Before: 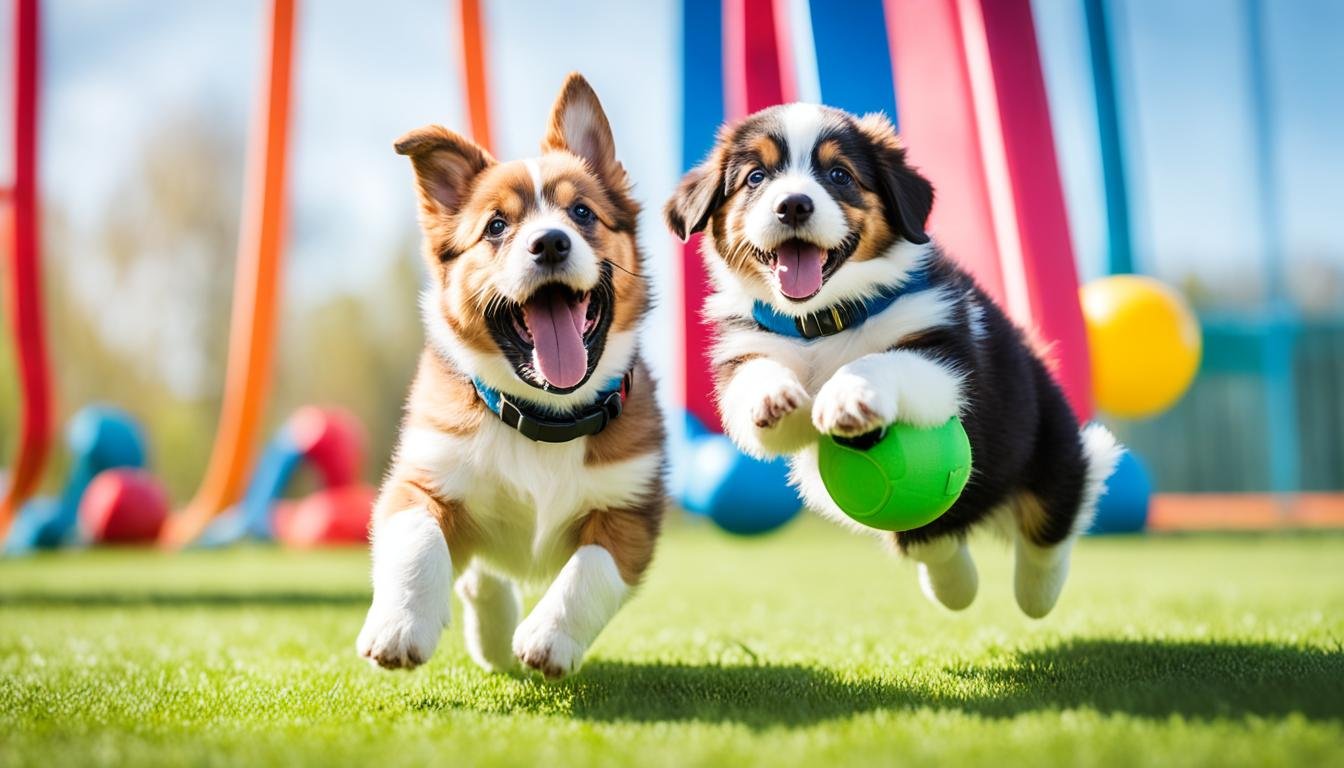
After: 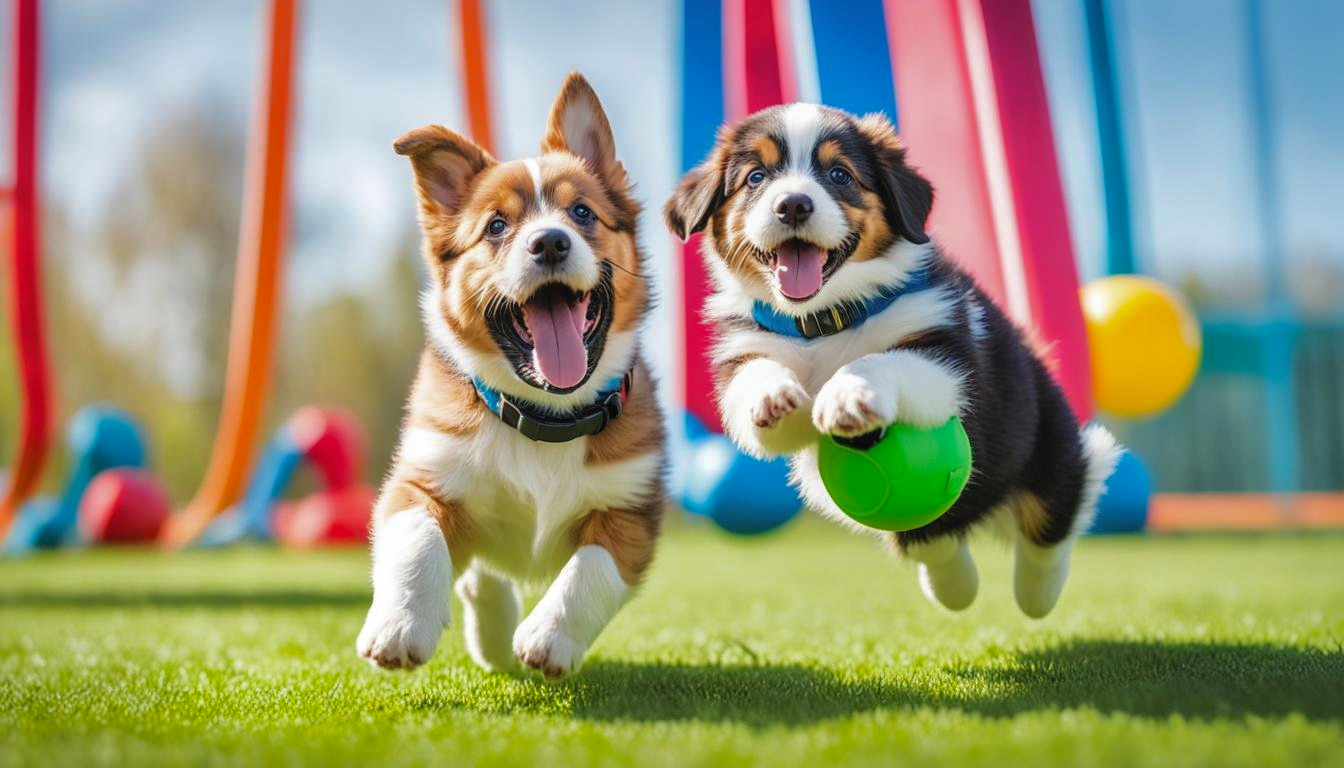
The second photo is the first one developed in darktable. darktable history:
shadows and highlights: shadows 40.1, highlights -60.05
local contrast: detail 110%
